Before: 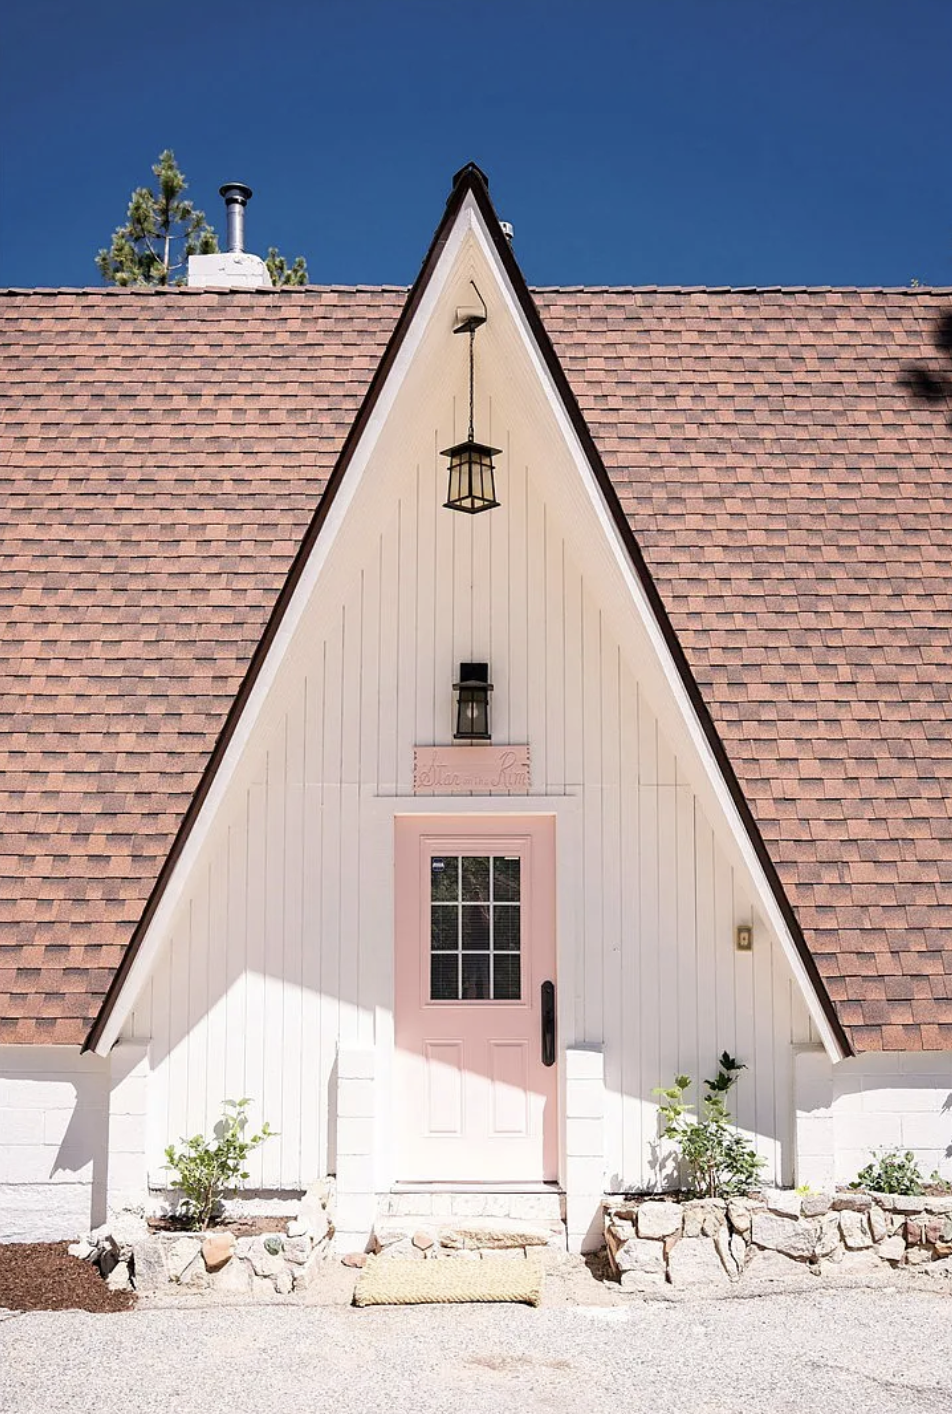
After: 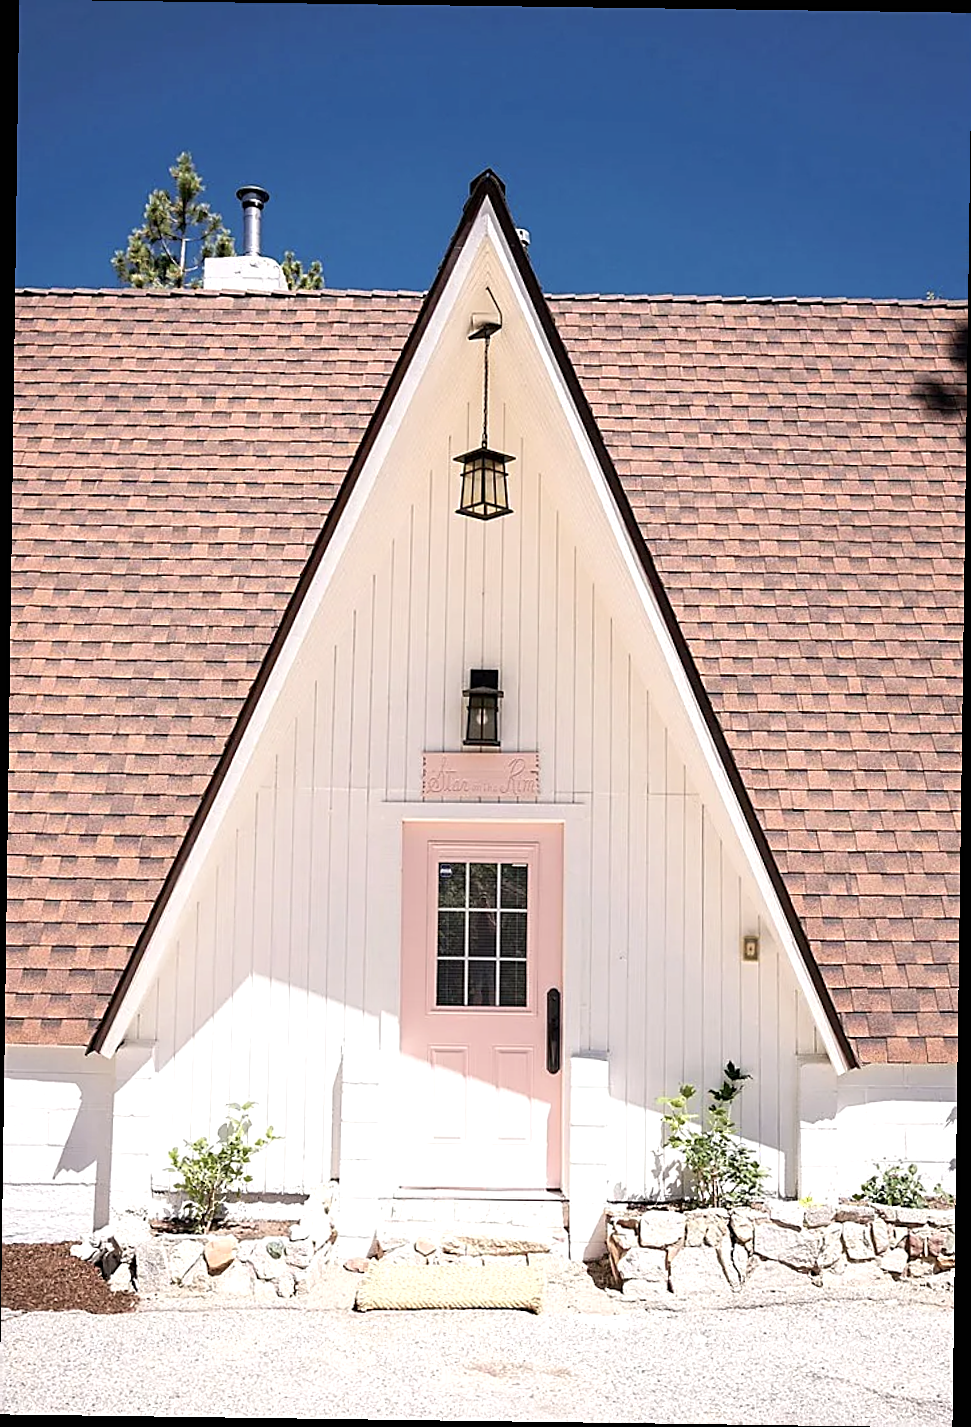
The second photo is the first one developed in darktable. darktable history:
rotate and perspective: rotation 0.8°, automatic cropping off
exposure: black level correction 0, exposure 0.3 EV, compensate highlight preservation false
sharpen: on, module defaults
